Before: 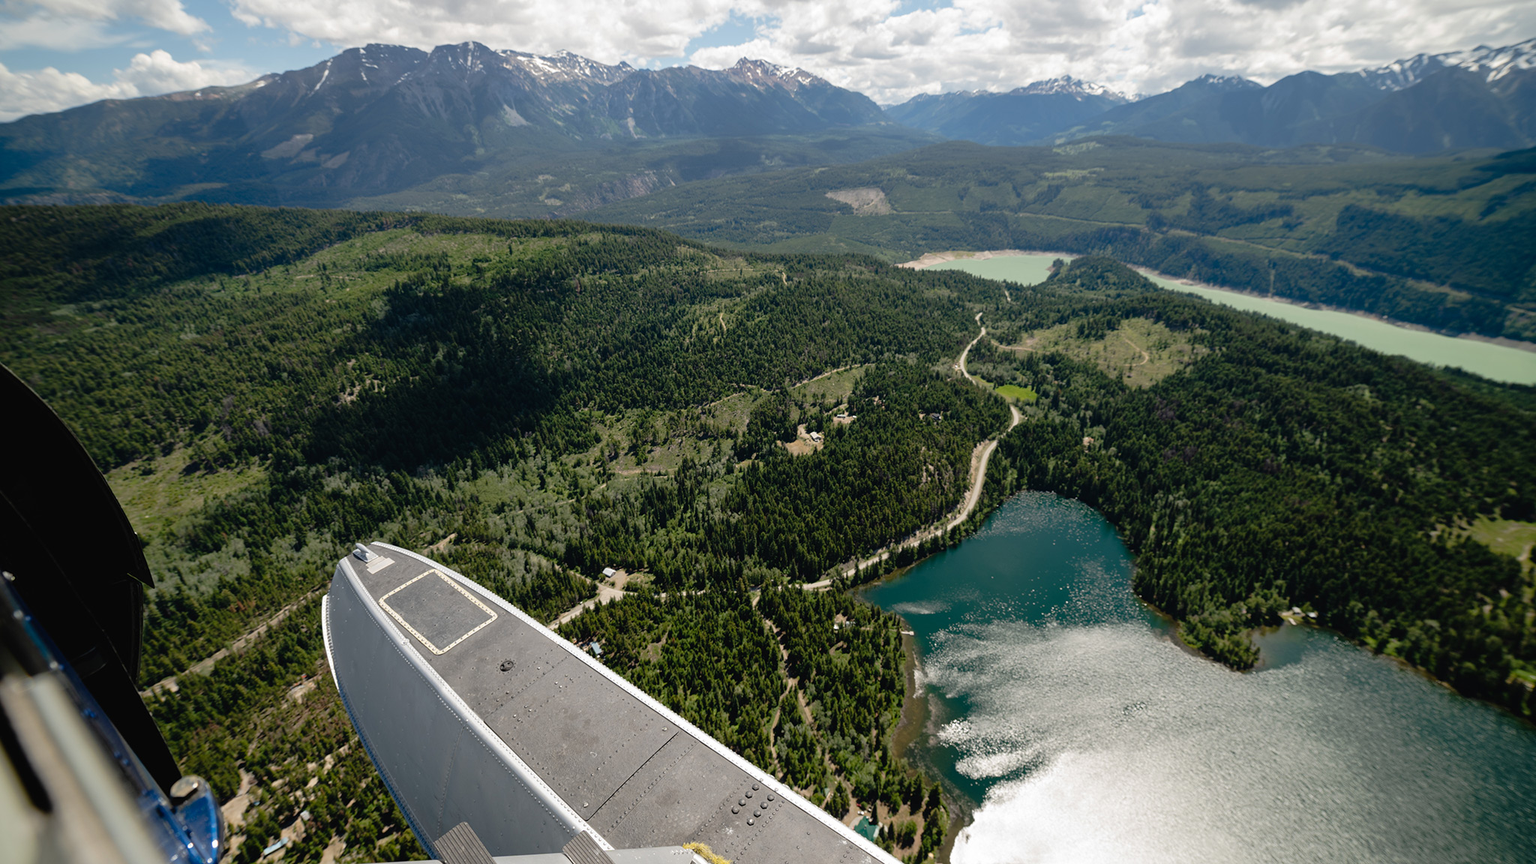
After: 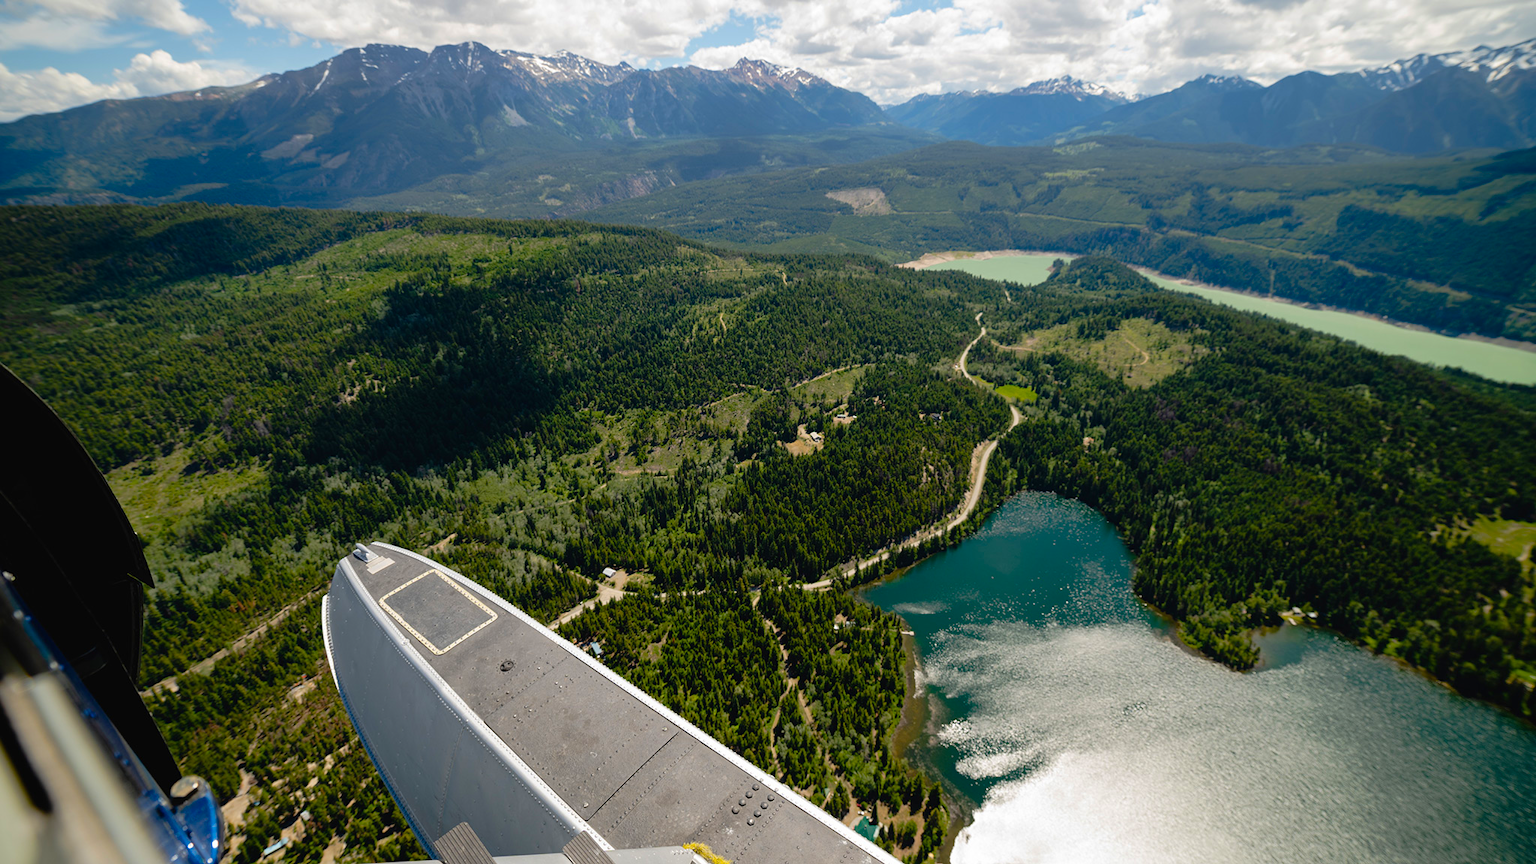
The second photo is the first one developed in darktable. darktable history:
color balance rgb: power › hue 328.88°, linear chroma grading › global chroma 3.765%, perceptual saturation grading › global saturation 25.45%, global vibrance 20%
